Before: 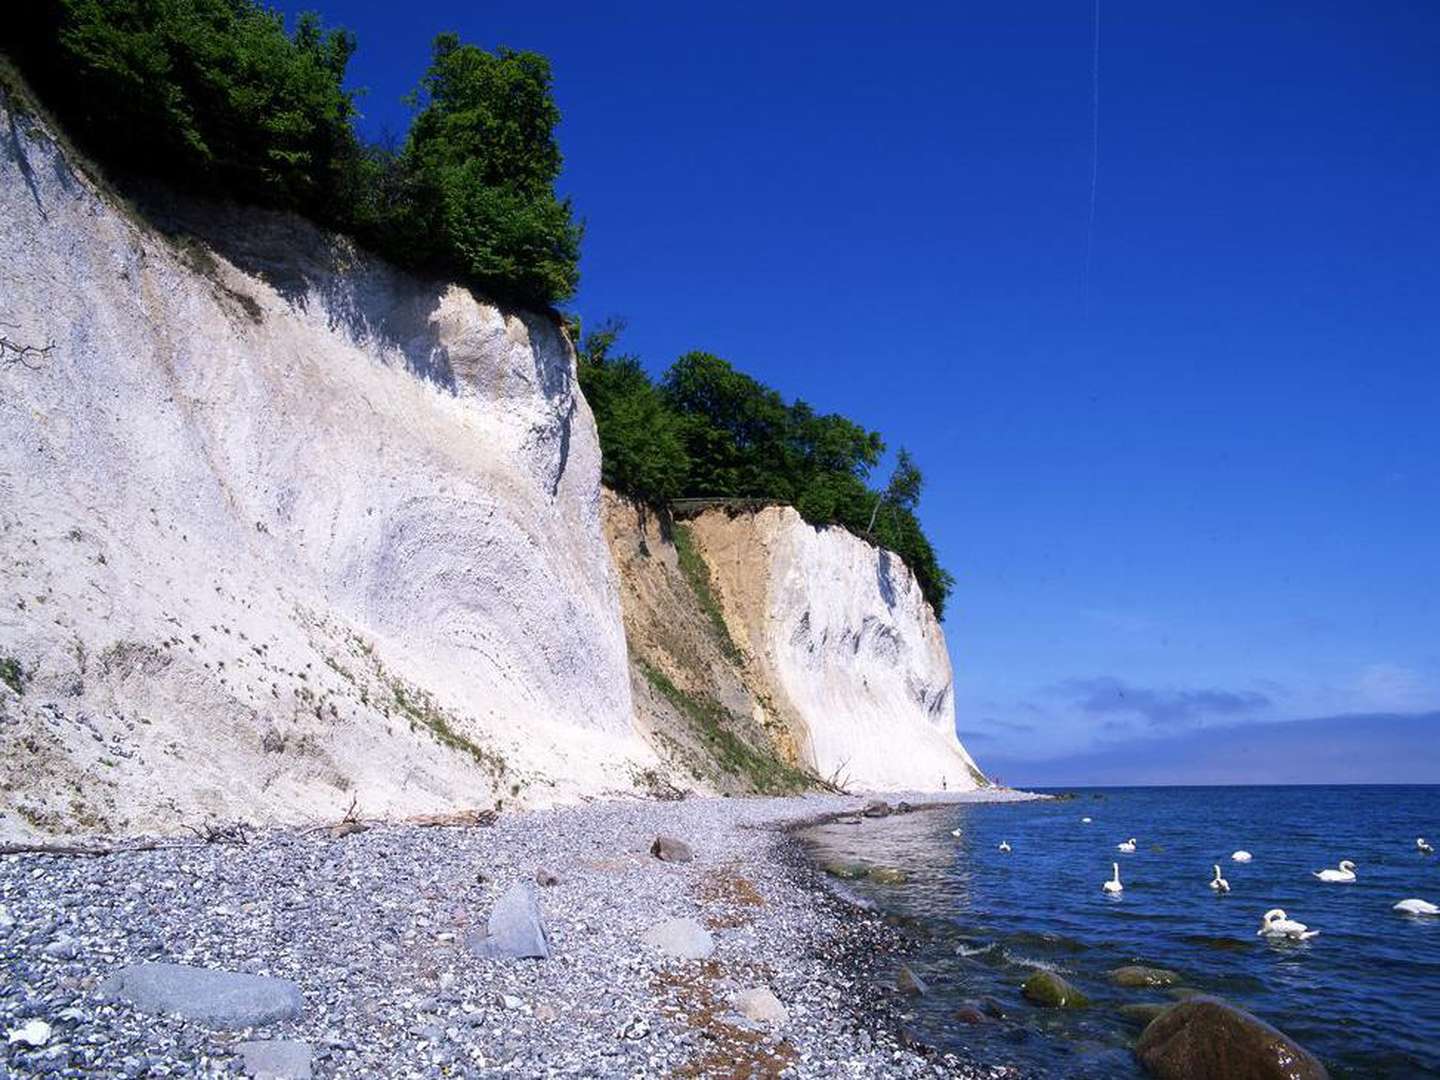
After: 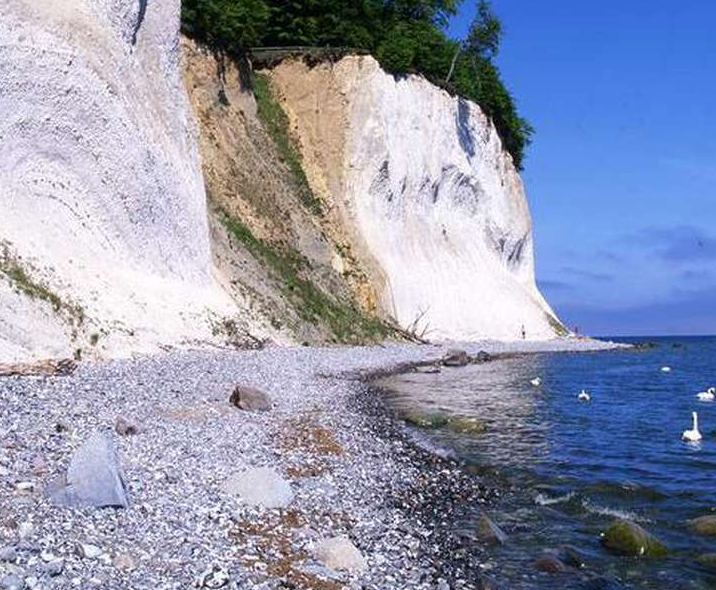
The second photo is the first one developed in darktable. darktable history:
crop: left 29.236%, top 41.839%, right 21.041%, bottom 3.513%
